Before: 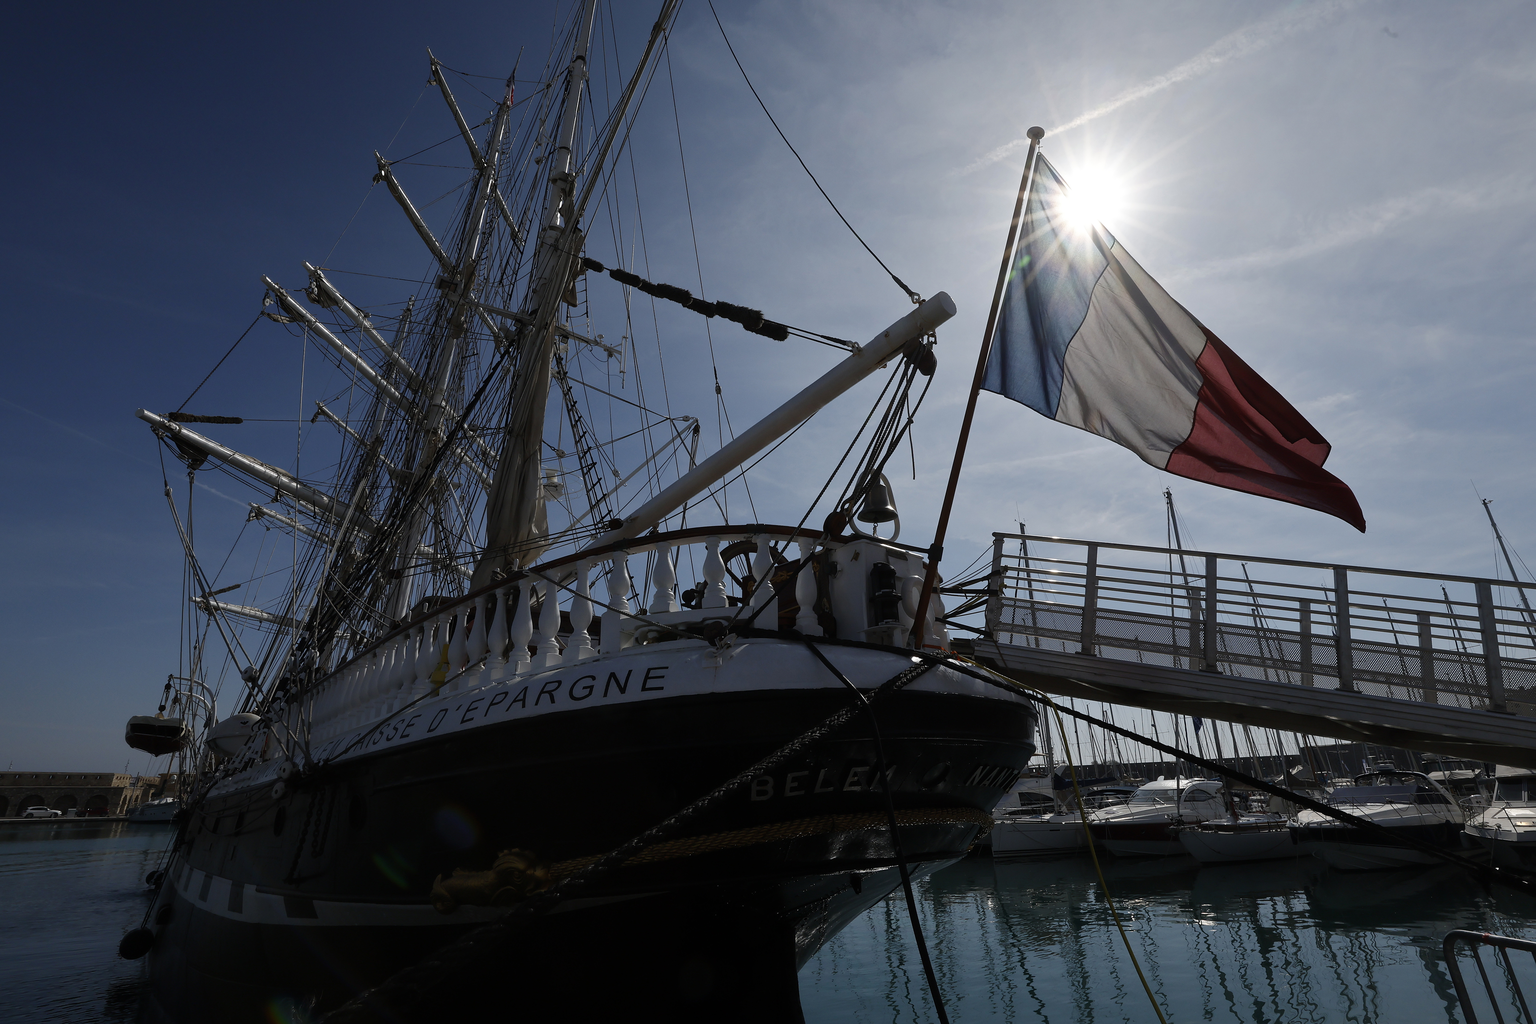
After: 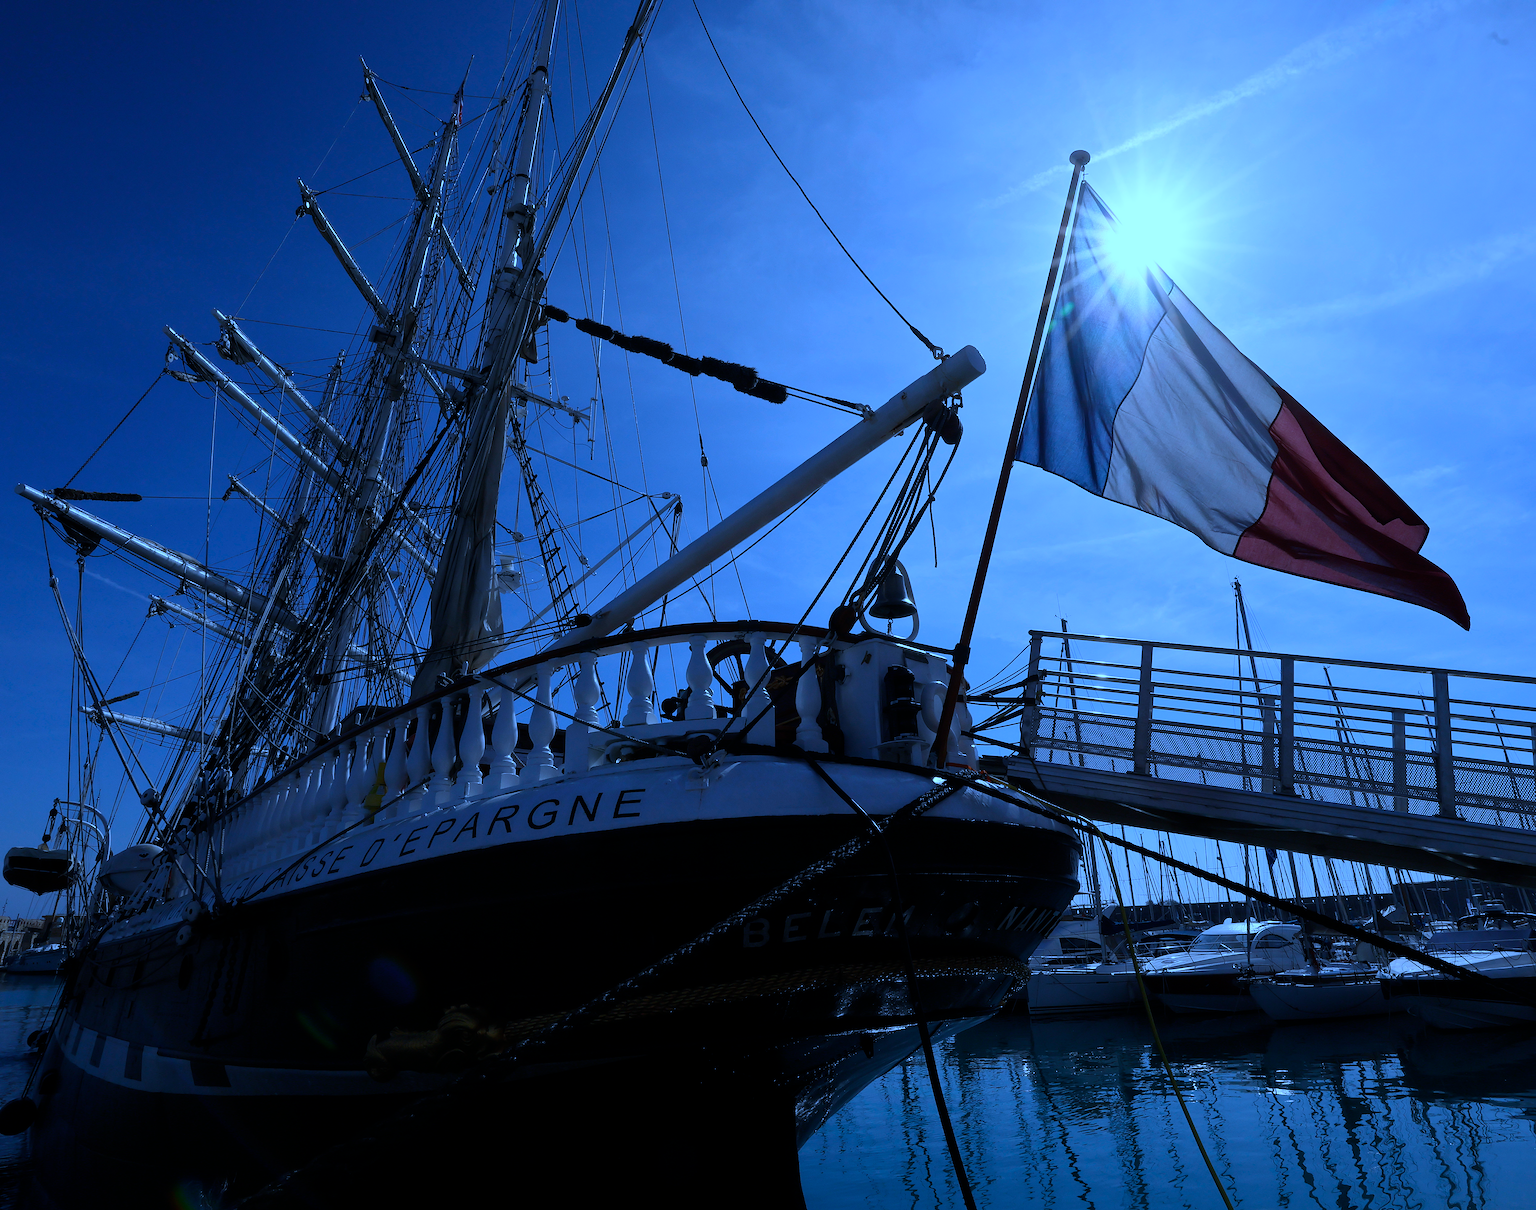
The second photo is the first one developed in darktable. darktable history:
white balance: red 0.766, blue 1.537
crop: left 8.026%, right 7.374%
